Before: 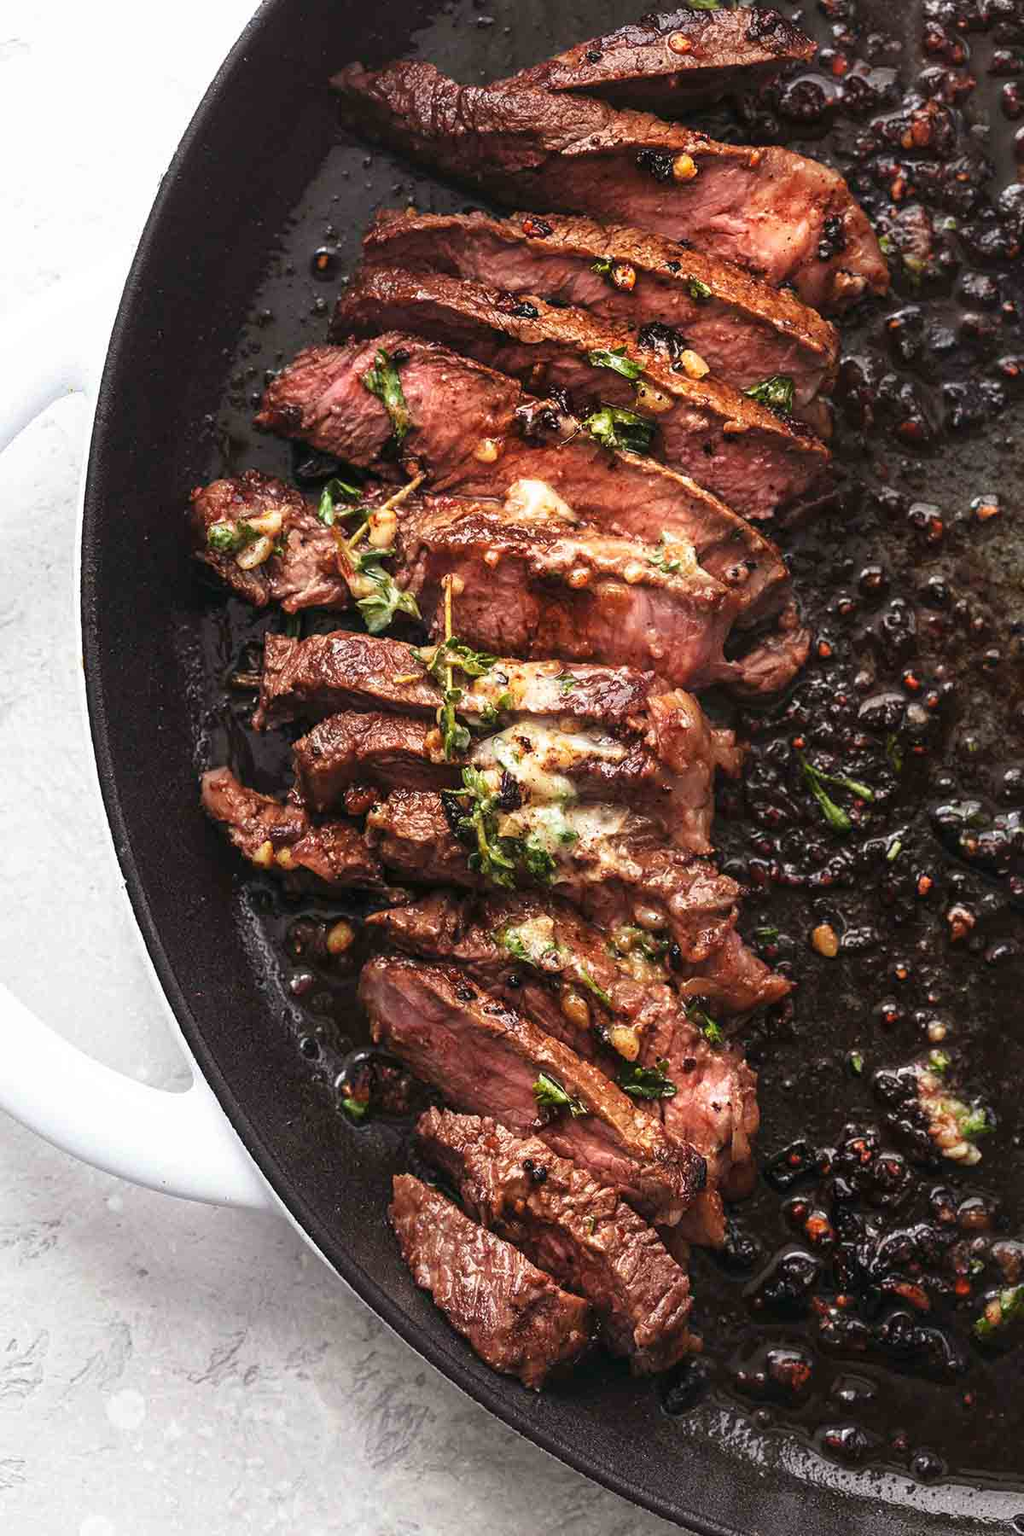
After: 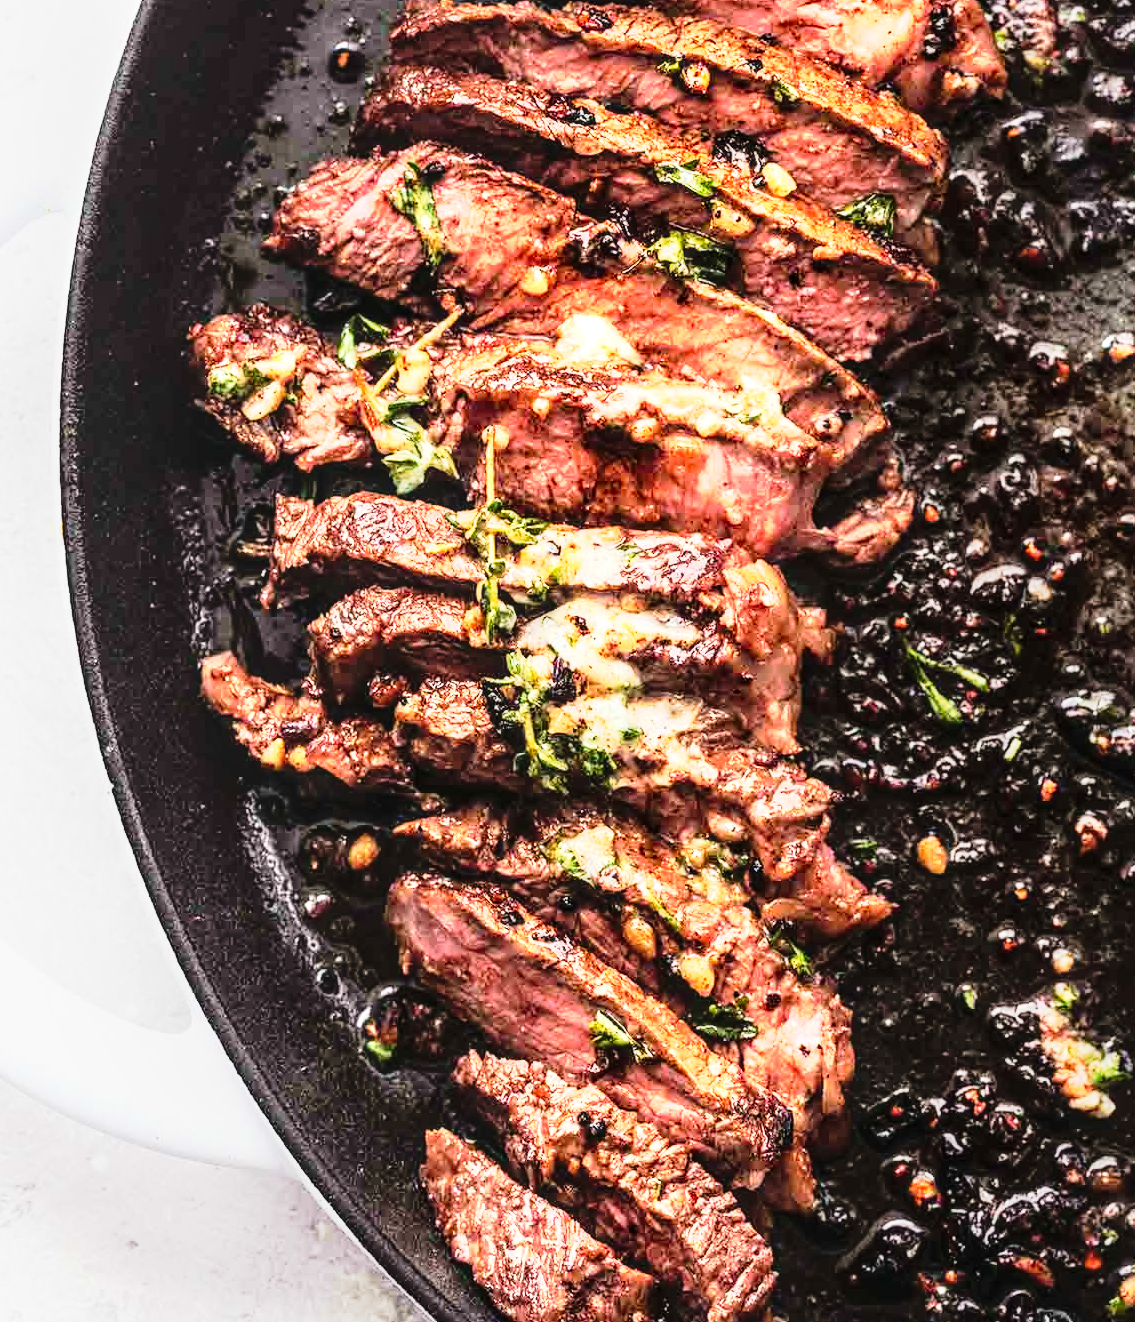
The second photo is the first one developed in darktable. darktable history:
crop and rotate: left 2.996%, top 13.775%, right 2.399%, bottom 12.749%
tone curve: curves: ch0 [(0, 0) (0.105, 0.068) (0.195, 0.162) (0.283, 0.283) (0.384, 0.404) (0.485, 0.531) (0.638, 0.681) (0.795, 0.879) (1, 0.977)]; ch1 [(0, 0) (0.161, 0.092) (0.35, 0.33) (0.379, 0.401) (0.456, 0.469) (0.504, 0.498) (0.53, 0.532) (0.58, 0.619) (0.635, 0.671) (1, 1)]; ch2 [(0, 0) (0.371, 0.362) (0.437, 0.437) (0.483, 0.484) (0.53, 0.515) (0.56, 0.58) (0.622, 0.606) (1, 1)], preserve colors none
local contrast: on, module defaults
base curve: curves: ch0 [(0, 0) (0.036, 0.025) (0.121, 0.166) (0.206, 0.329) (0.605, 0.79) (1, 1)], preserve colors average RGB
exposure: exposure 0.659 EV, compensate highlight preservation false
